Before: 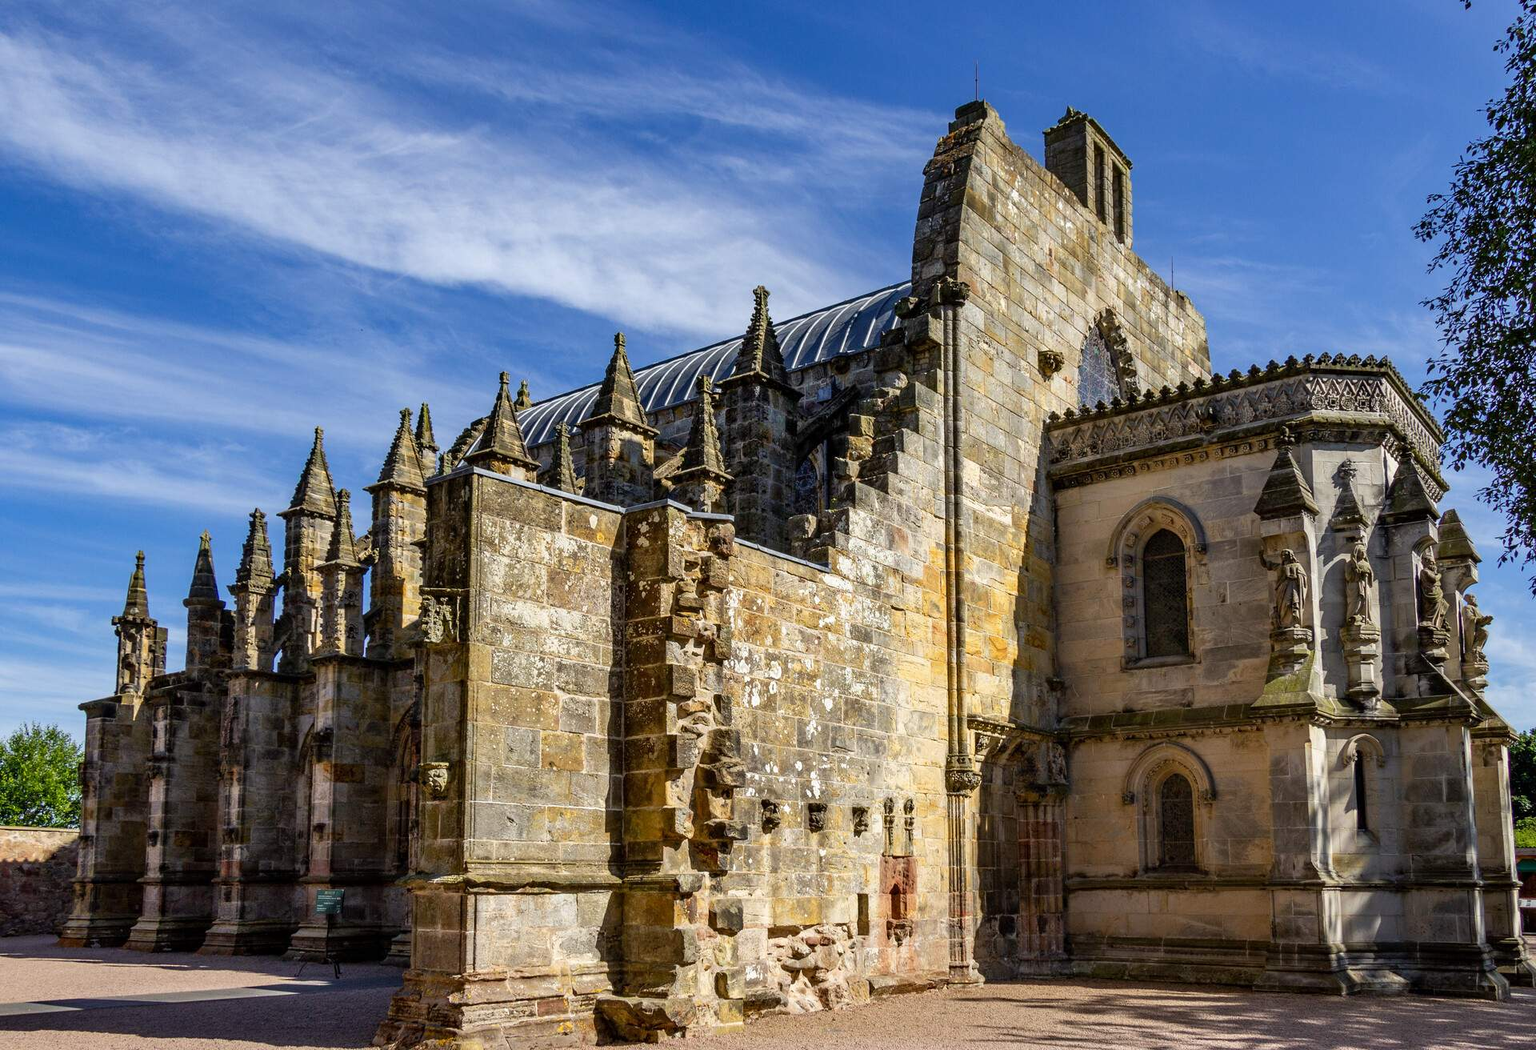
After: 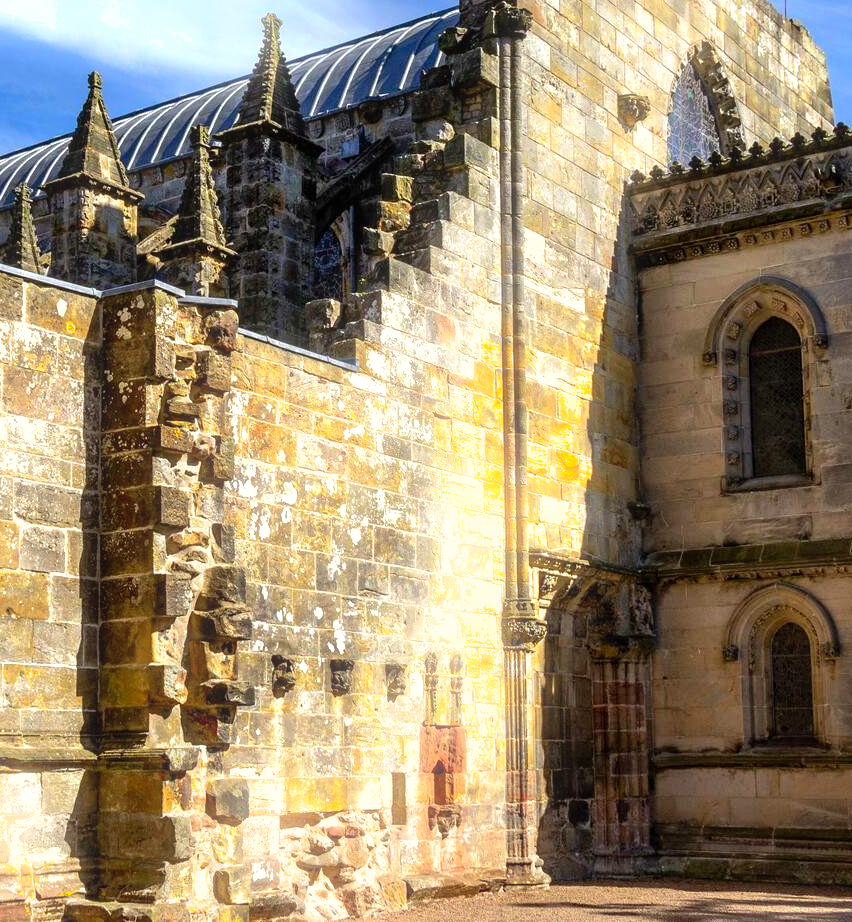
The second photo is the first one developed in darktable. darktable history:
tone equalizer: -8 EV -0.75 EV, -7 EV -0.7 EV, -6 EV -0.6 EV, -5 EV -0.4 EV, -3 EV 0.4 EV, -2 EV 0.6 EV, -1 EV 0.7 EV, +0 EV 0.75 EV, edges refinement/feathering 500, mask exposure compensation -1.57 EV, preserve details no
crop: left 35.432%, top 26.233%, right 20.145%, bottom 3.432%
contrast brightness saturation: saturation 0.1
shadows and highlights: on, module defaults
bloom: size 5%, threshold 95%, strength 15%
